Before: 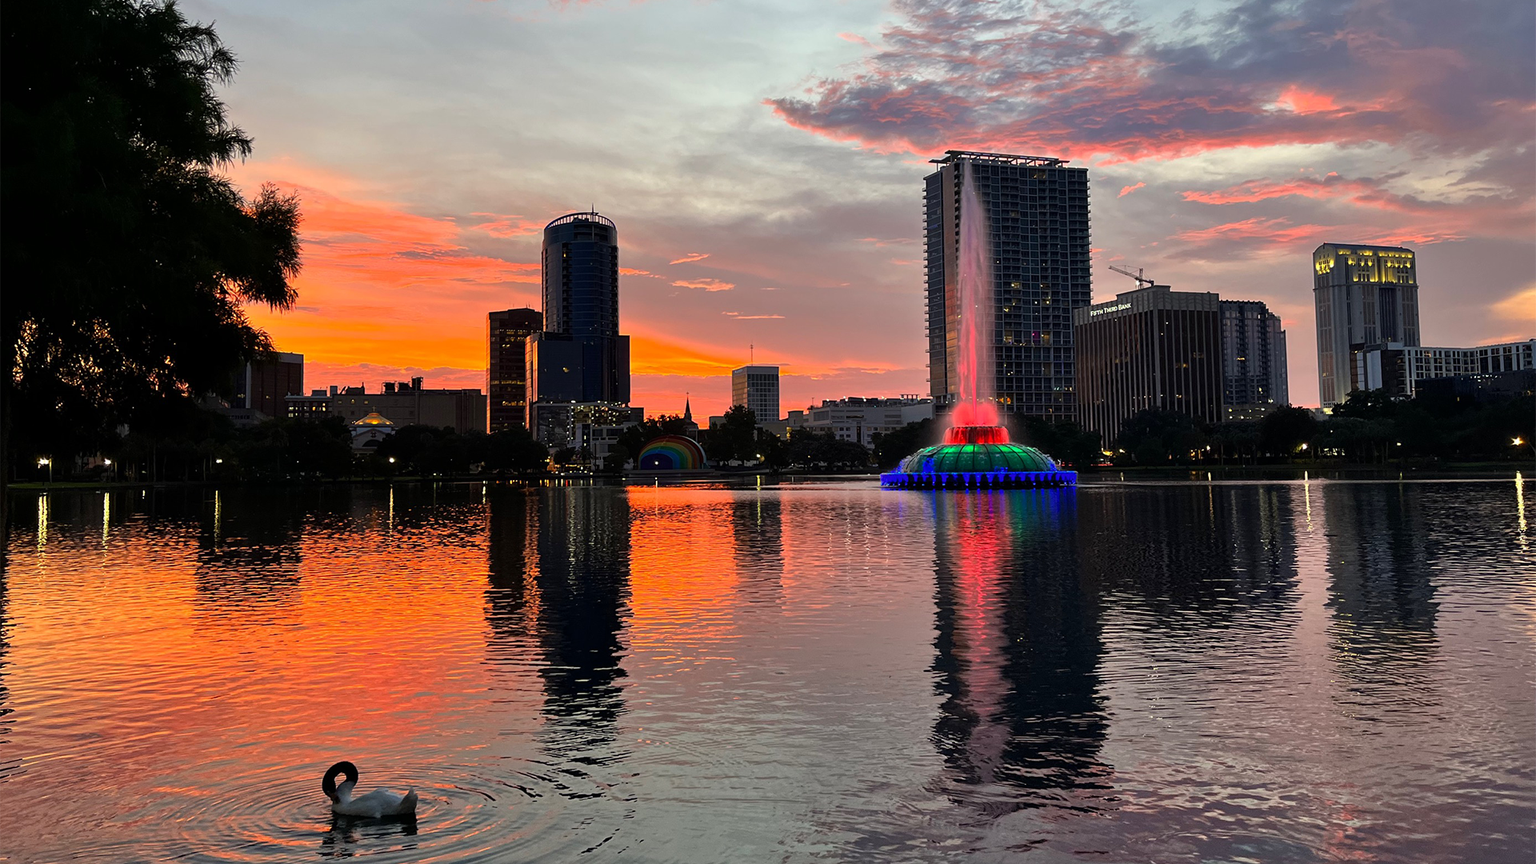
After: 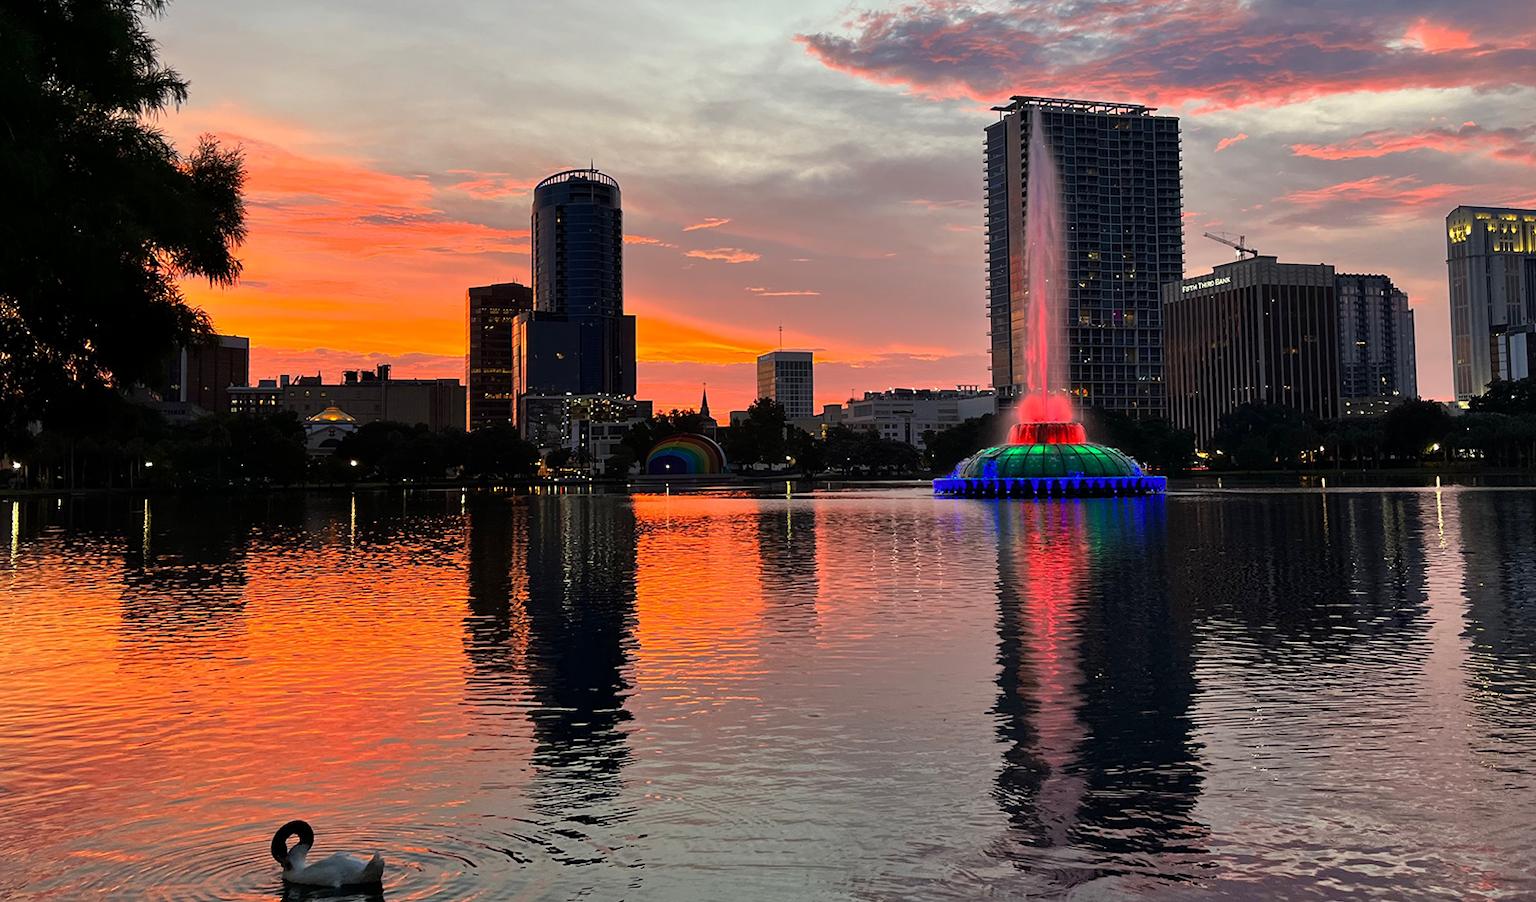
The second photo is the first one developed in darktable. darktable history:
crop: left 6.143%, top 8.06%, right 9.524%, bottom 3.832%
